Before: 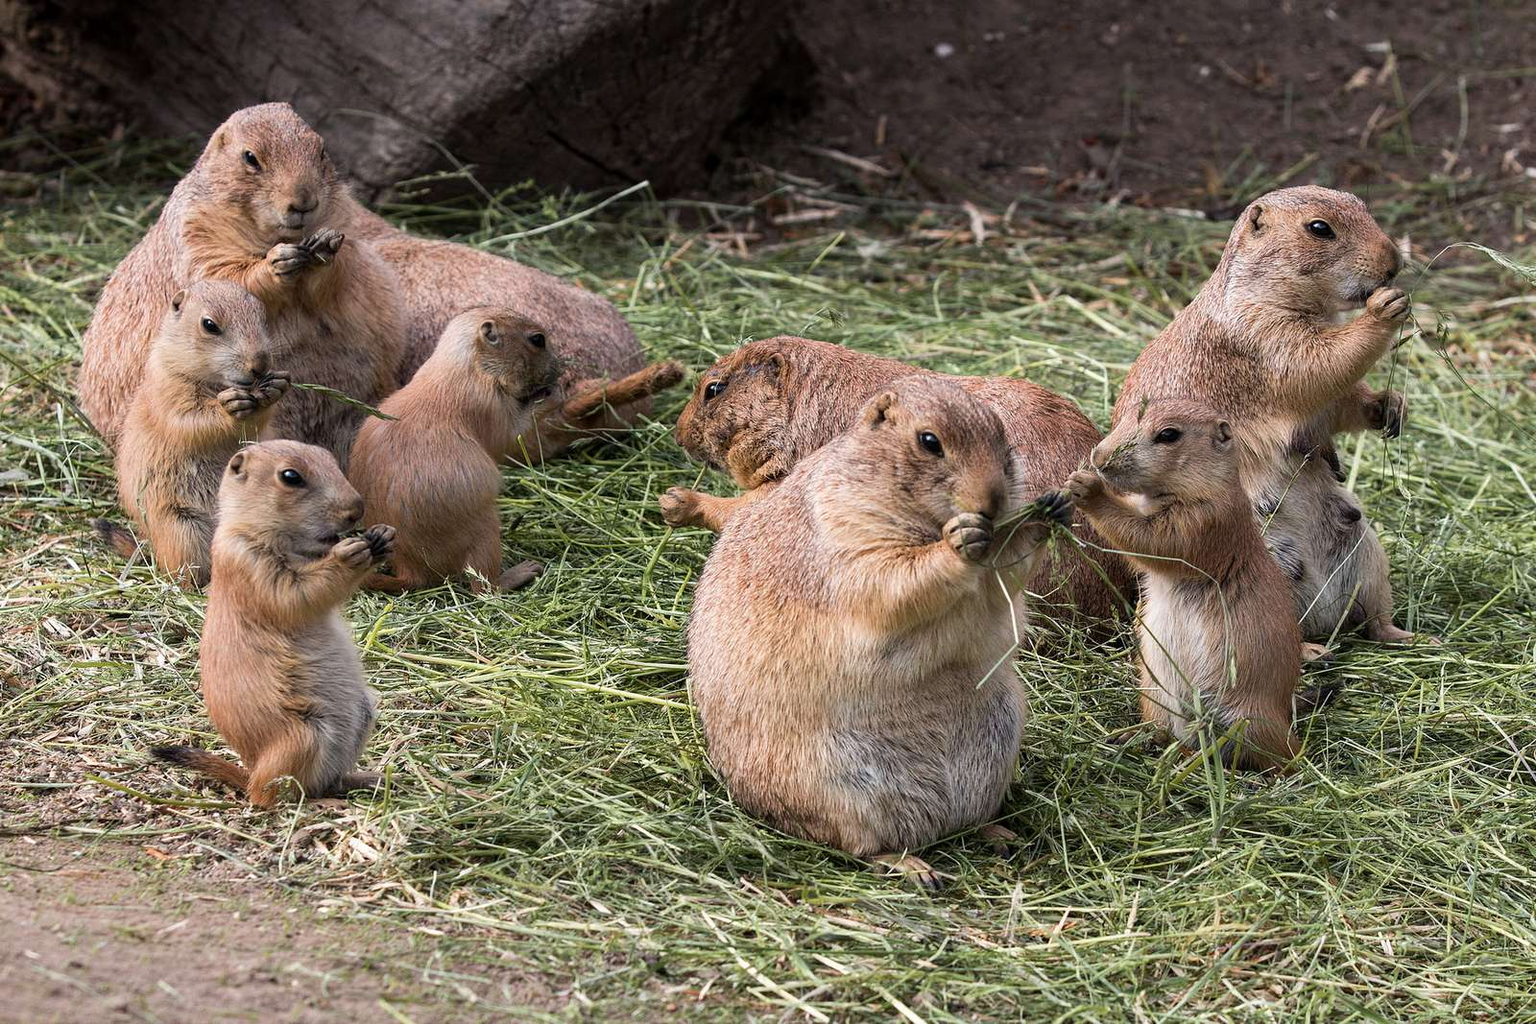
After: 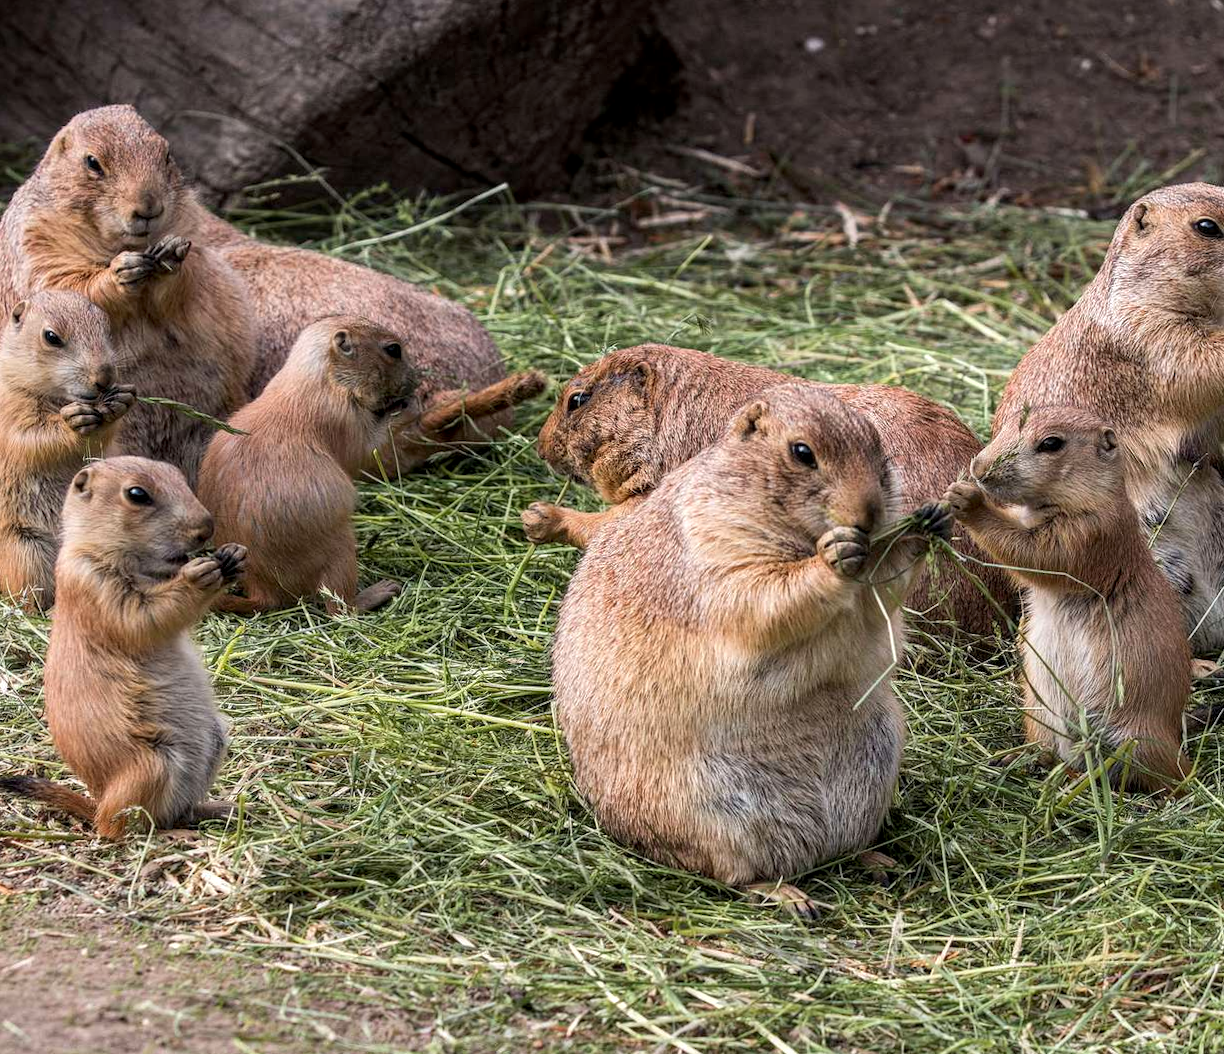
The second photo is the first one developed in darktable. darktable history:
rotate and perspective: rotation -0.45°, automatic cropping original format, crop left 0.008, crop right 0.992, crop top 0.012, crop bottom 0.988
local contrast: on, module defaults
crop: left 9.88%, right 12.664%
color correction: saturation 1.1
